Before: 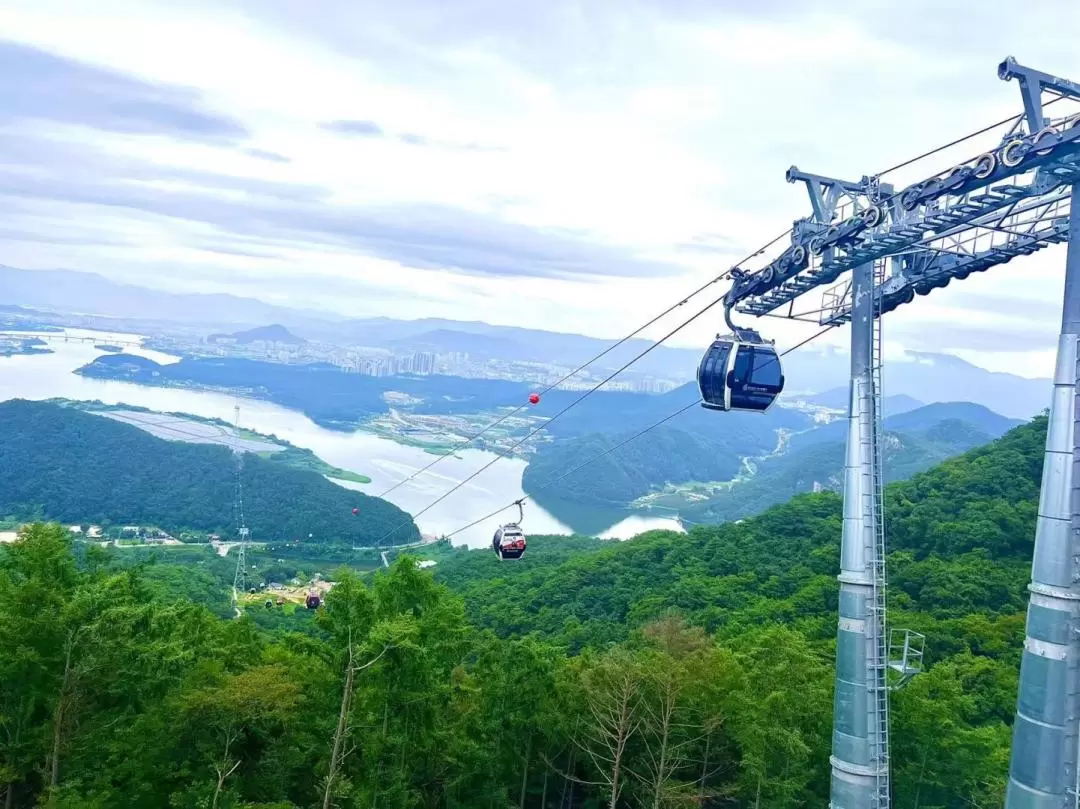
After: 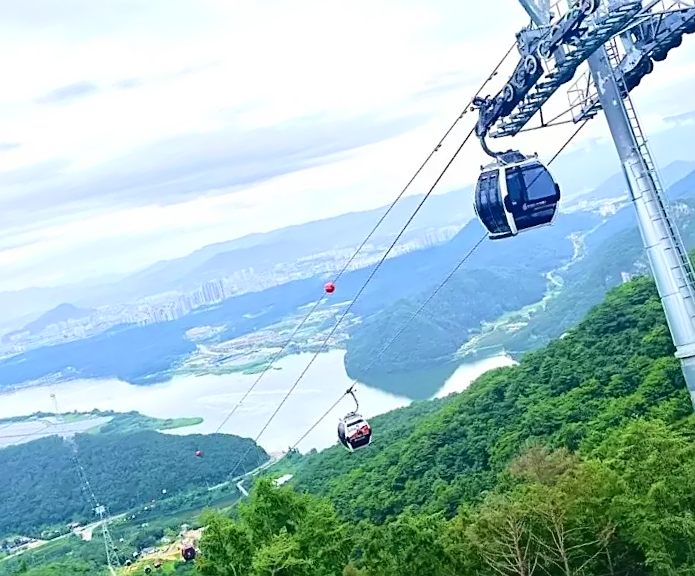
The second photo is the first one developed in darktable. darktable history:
tone curve: curves: ch0 [(0, 0) (0.003, 0.072) (0.011, 0.073) (0.025, 0.072) (0.044, 0.076) (0.069, 0.089) (0.1, 0.103) (0.136, 0.123) (0.177, 0.158) (0.224, 0.21) (0.277, 0.275) (0.335, 0.372) (0.399, 0.463) (0.468, 0.556) (0.543, 0.633) (0.623, 0.712) (0.709, 0.795) (0.801, 0.869) (0.898, 0.942) (1, 1)], color space Lab, independent channels, preserve colors none
crop and rotate: angle 19.48°, left 6.81%, right 3.793%, bottom 1.101%
sharpen: on, module defaults
